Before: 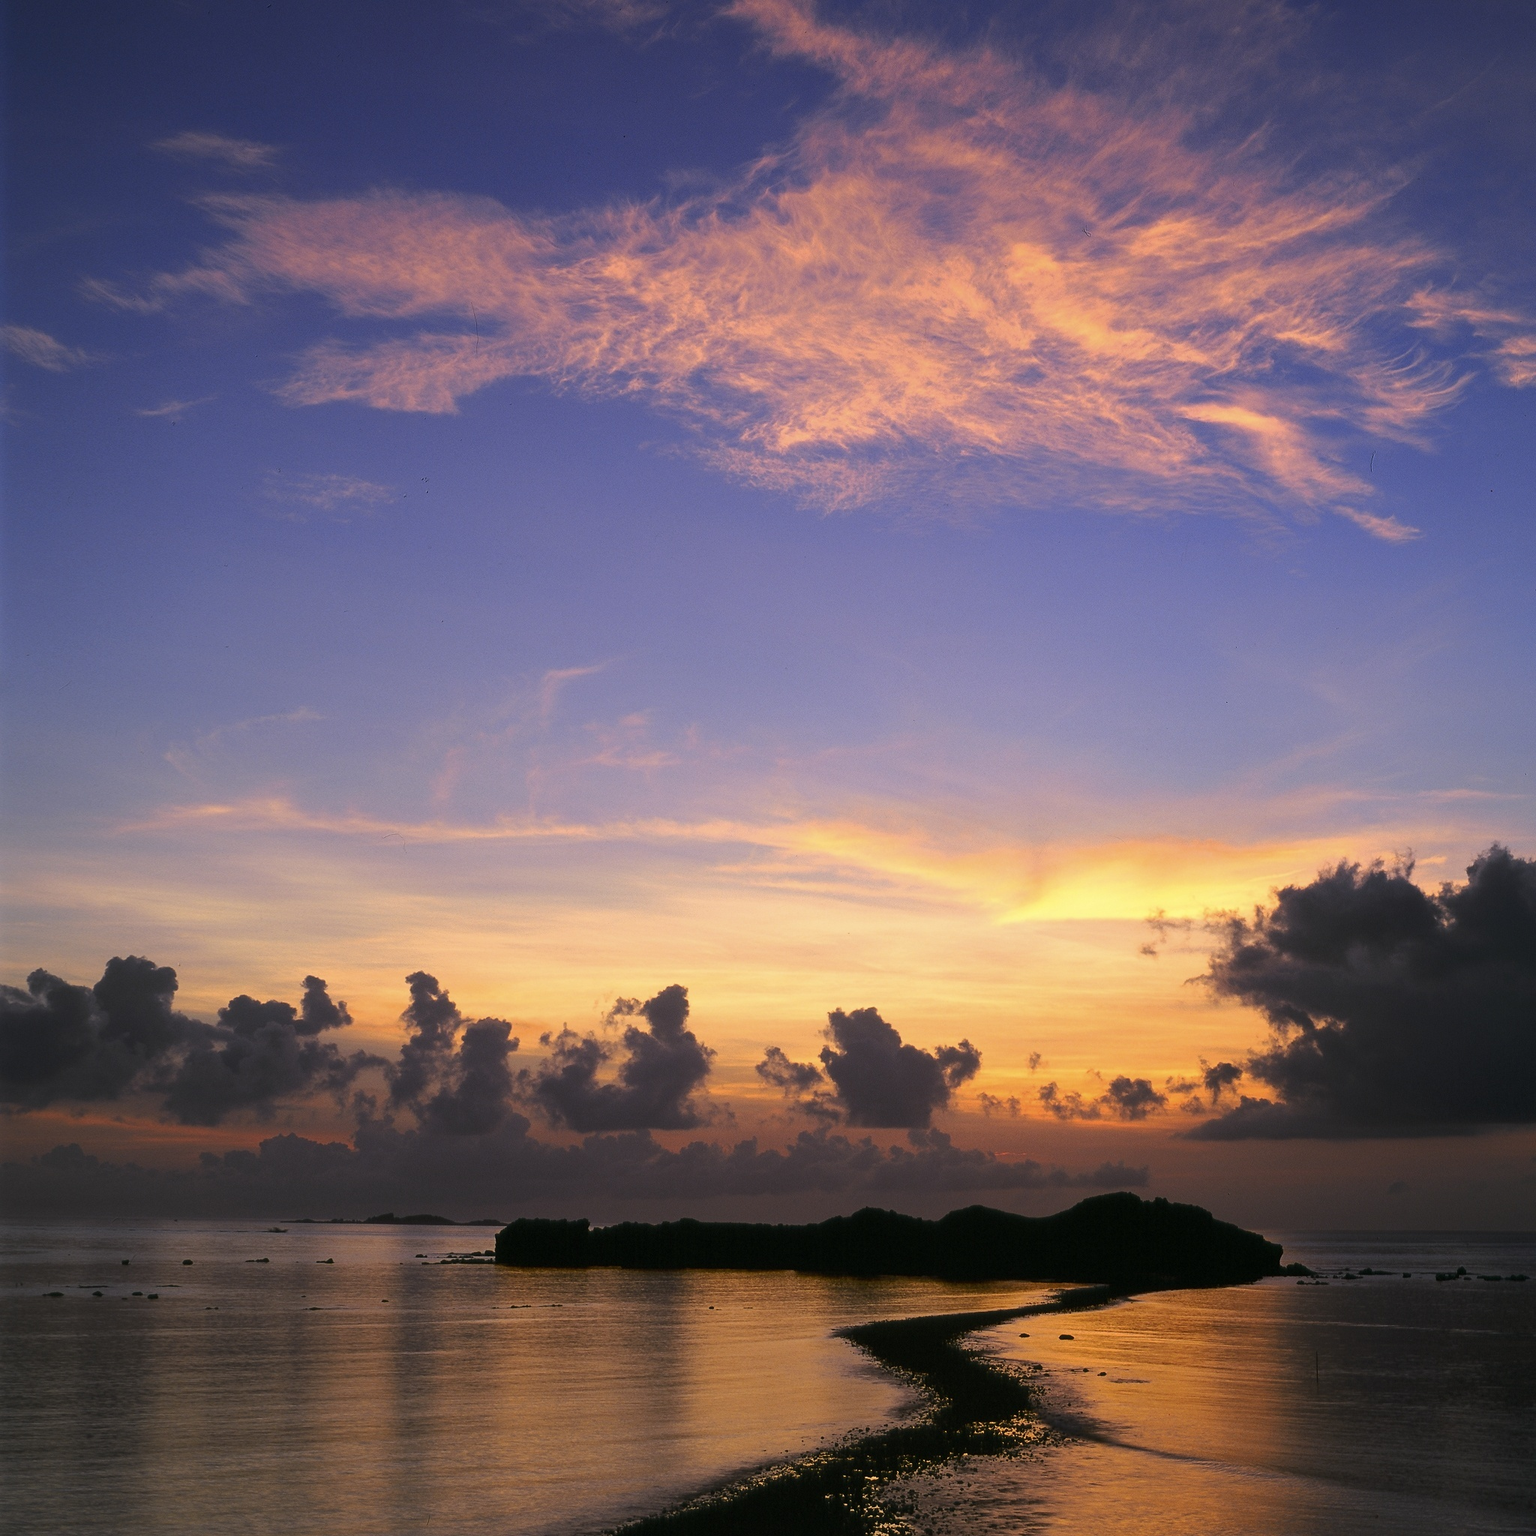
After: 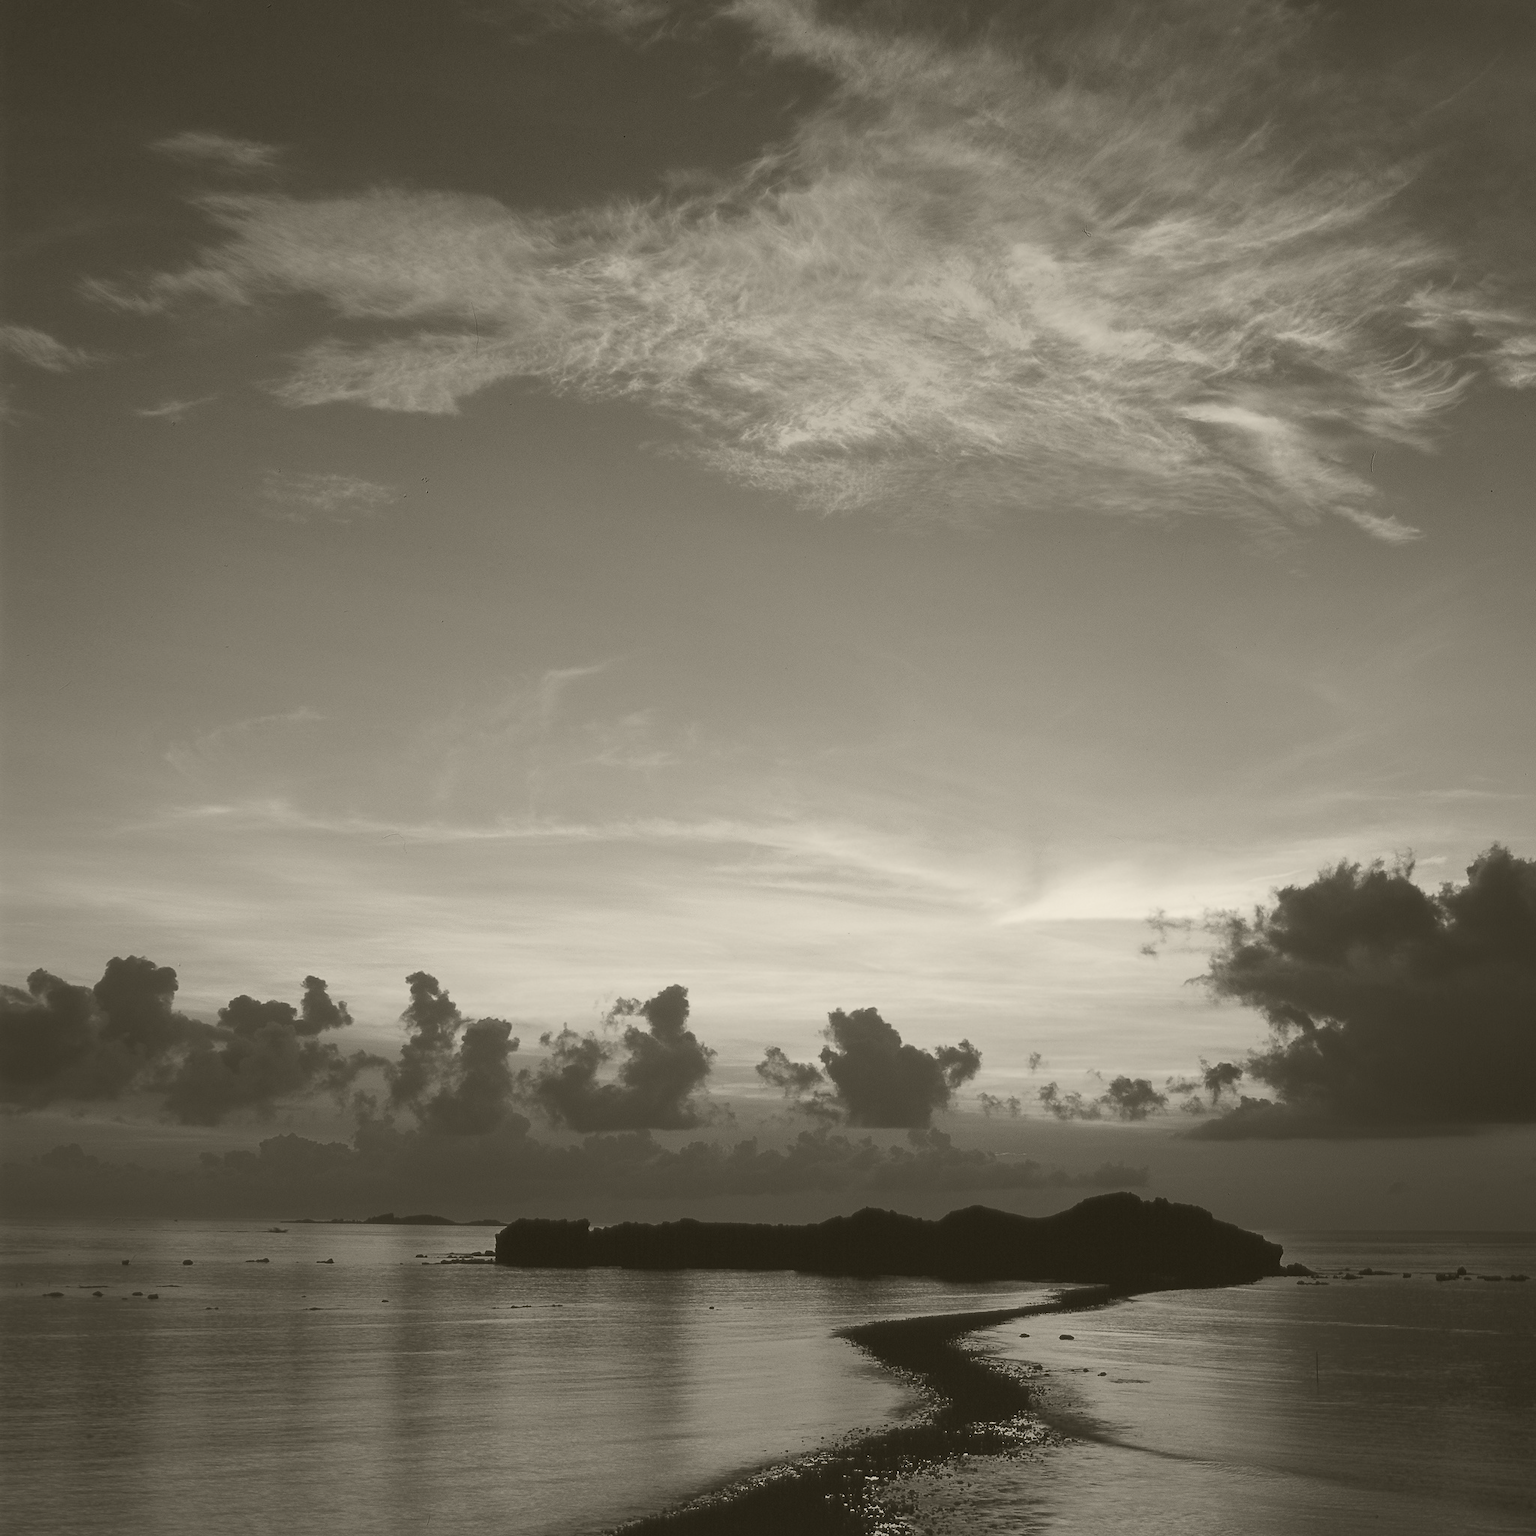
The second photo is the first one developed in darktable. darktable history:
color balance rgb: linear chroma grading › shadows 16%, perceptual saturation grading › global saturation 8%, perceptual saturation grading › shadows 4%, perceptual brilliance grading › global brilliance 2%, perceptual brilliance grading › highlights 8%, perceptual brilliance grading › shadows -4%, global vibrance 16%, saturation formula JzAzBz (2021)
exposure: exposure 1.16 EV, compensate exposure bias true, compensate highlight preservation false
colorize: hue 41.44°, saturation 22%, source mix 60%, lightness 10.61%
